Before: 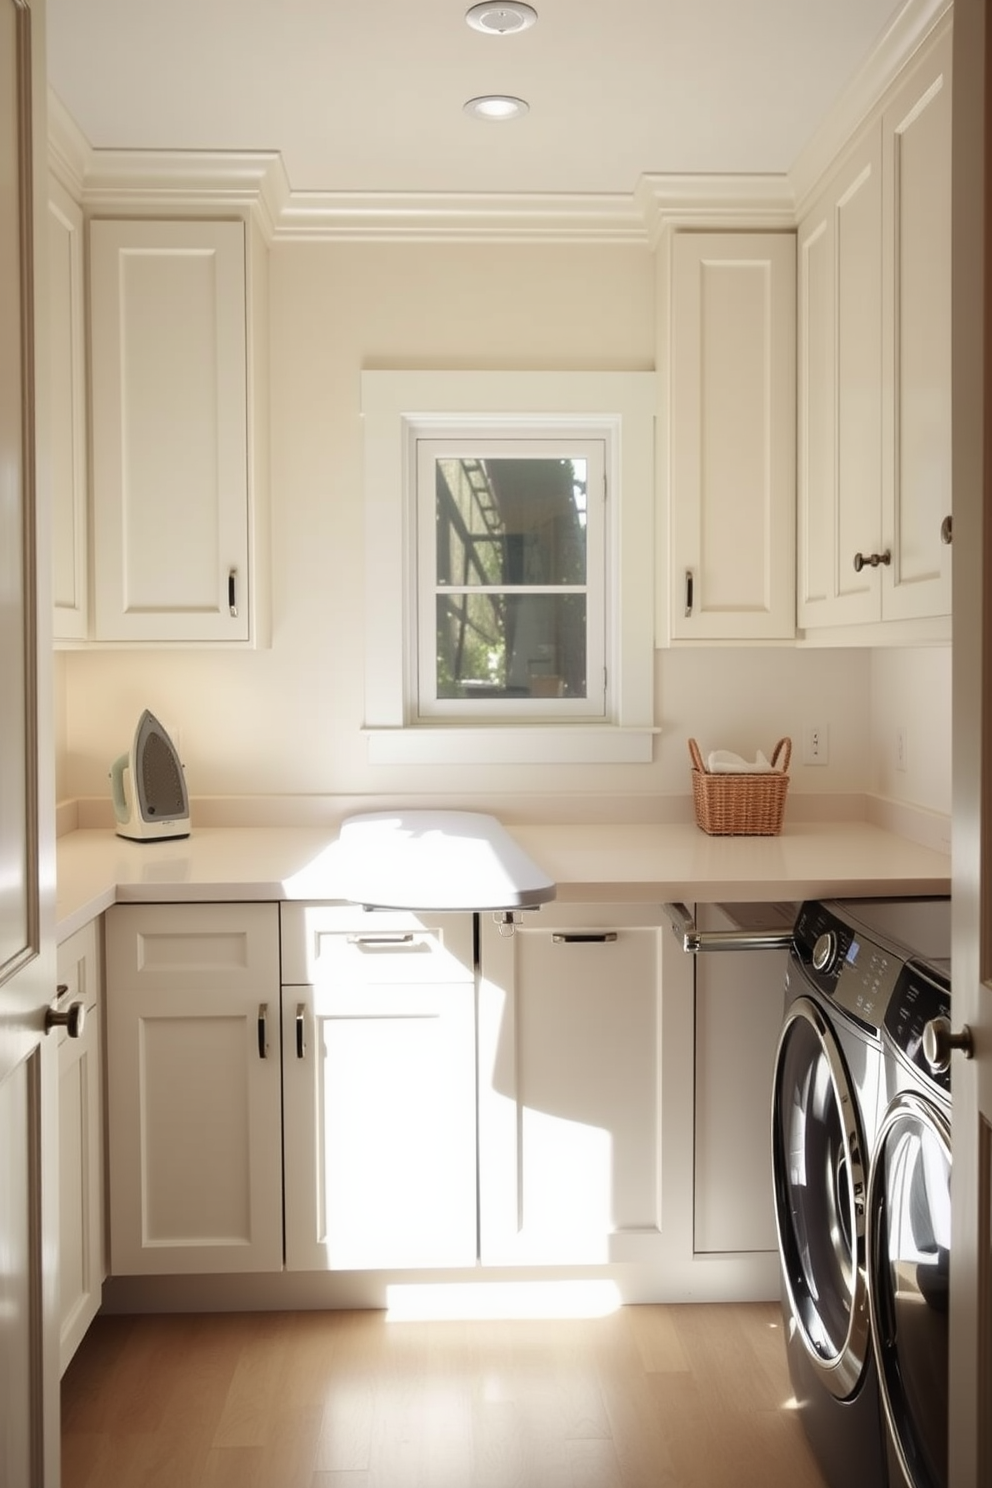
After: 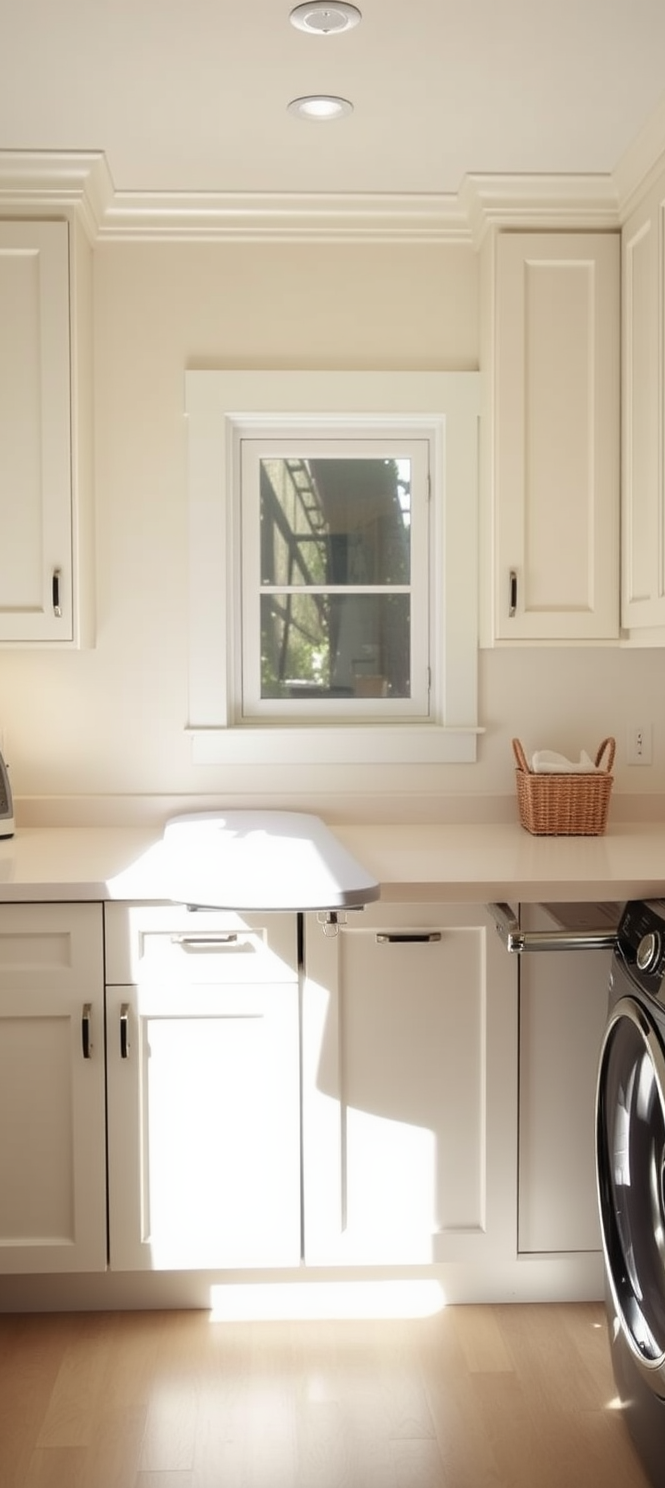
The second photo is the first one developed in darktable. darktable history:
crop and rotate: left 17.788%, right 15.163%
